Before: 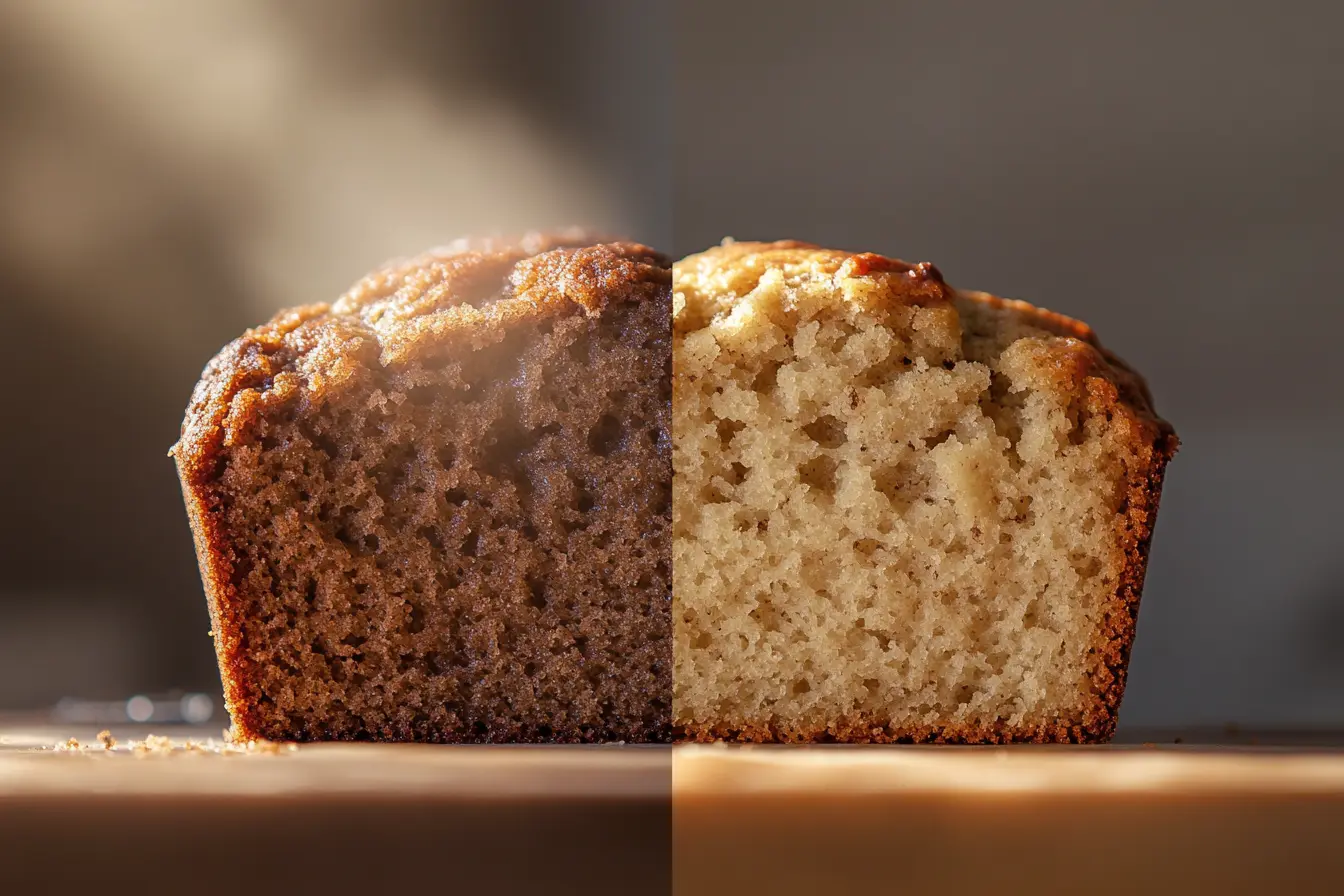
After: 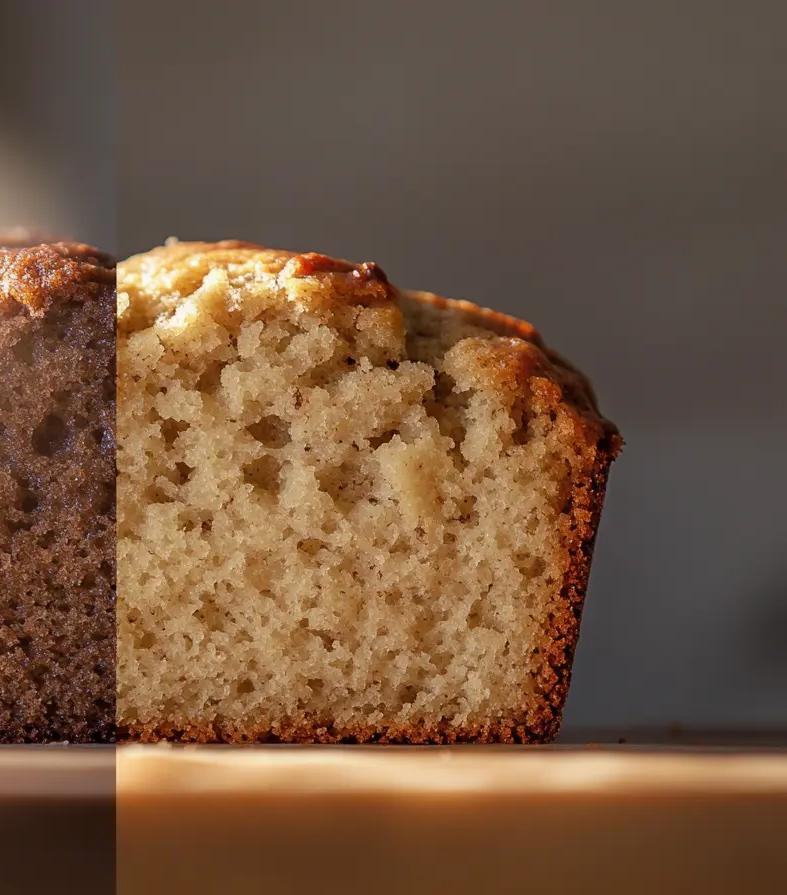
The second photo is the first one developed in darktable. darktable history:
crop: left 41.402%
exposure: exposure -0.048 EV, compensate highlight preservation false
